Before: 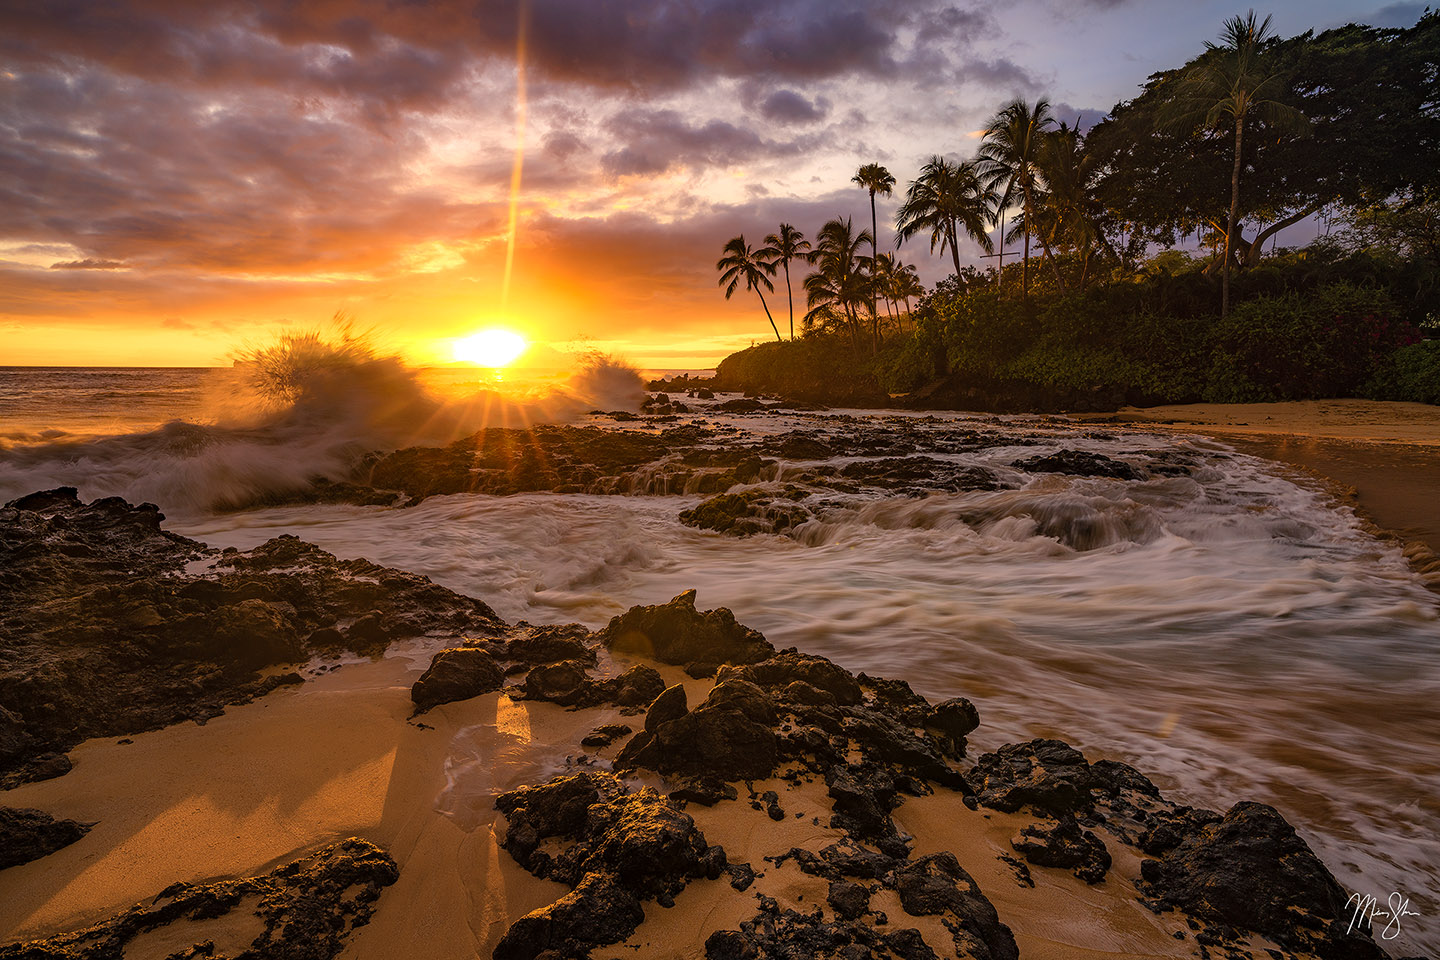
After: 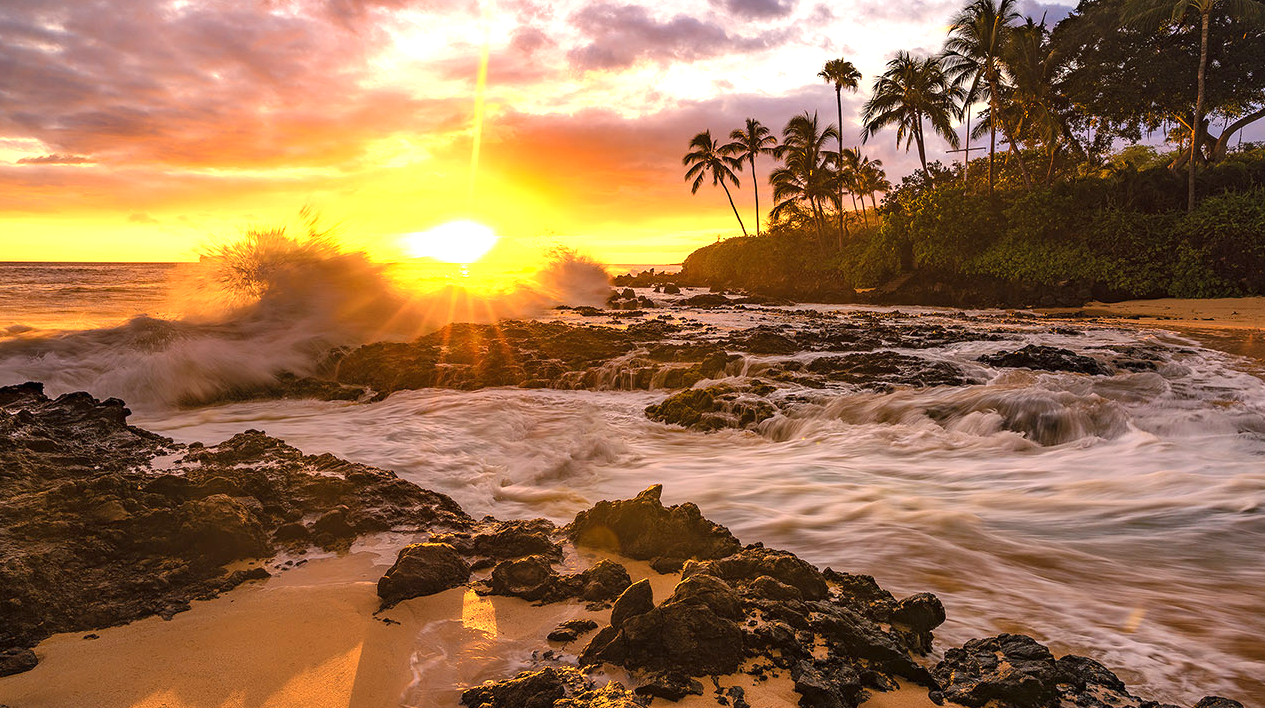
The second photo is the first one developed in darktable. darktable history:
crop and rotate: left 2.417%, top 11.025%, right 9.708%, bottom 15.156%
exposure: black level correction 0, exposure 1 EV, compensate exposure bias true, compensate highlight preservation false
